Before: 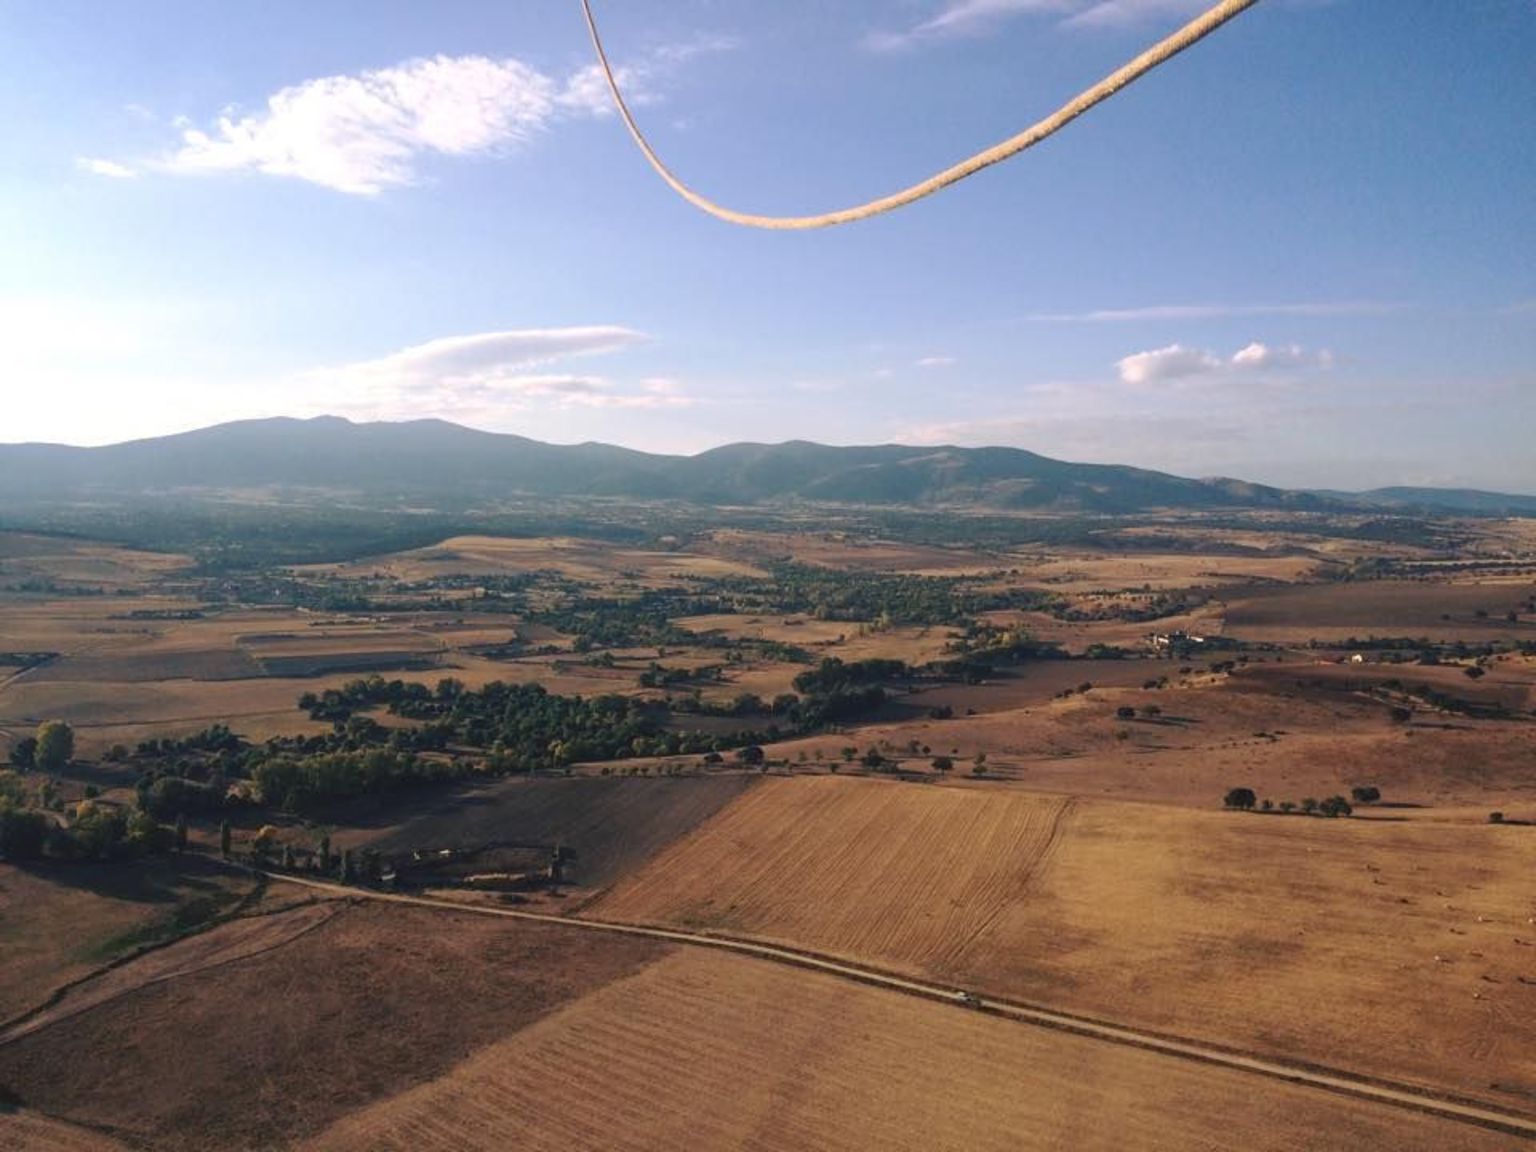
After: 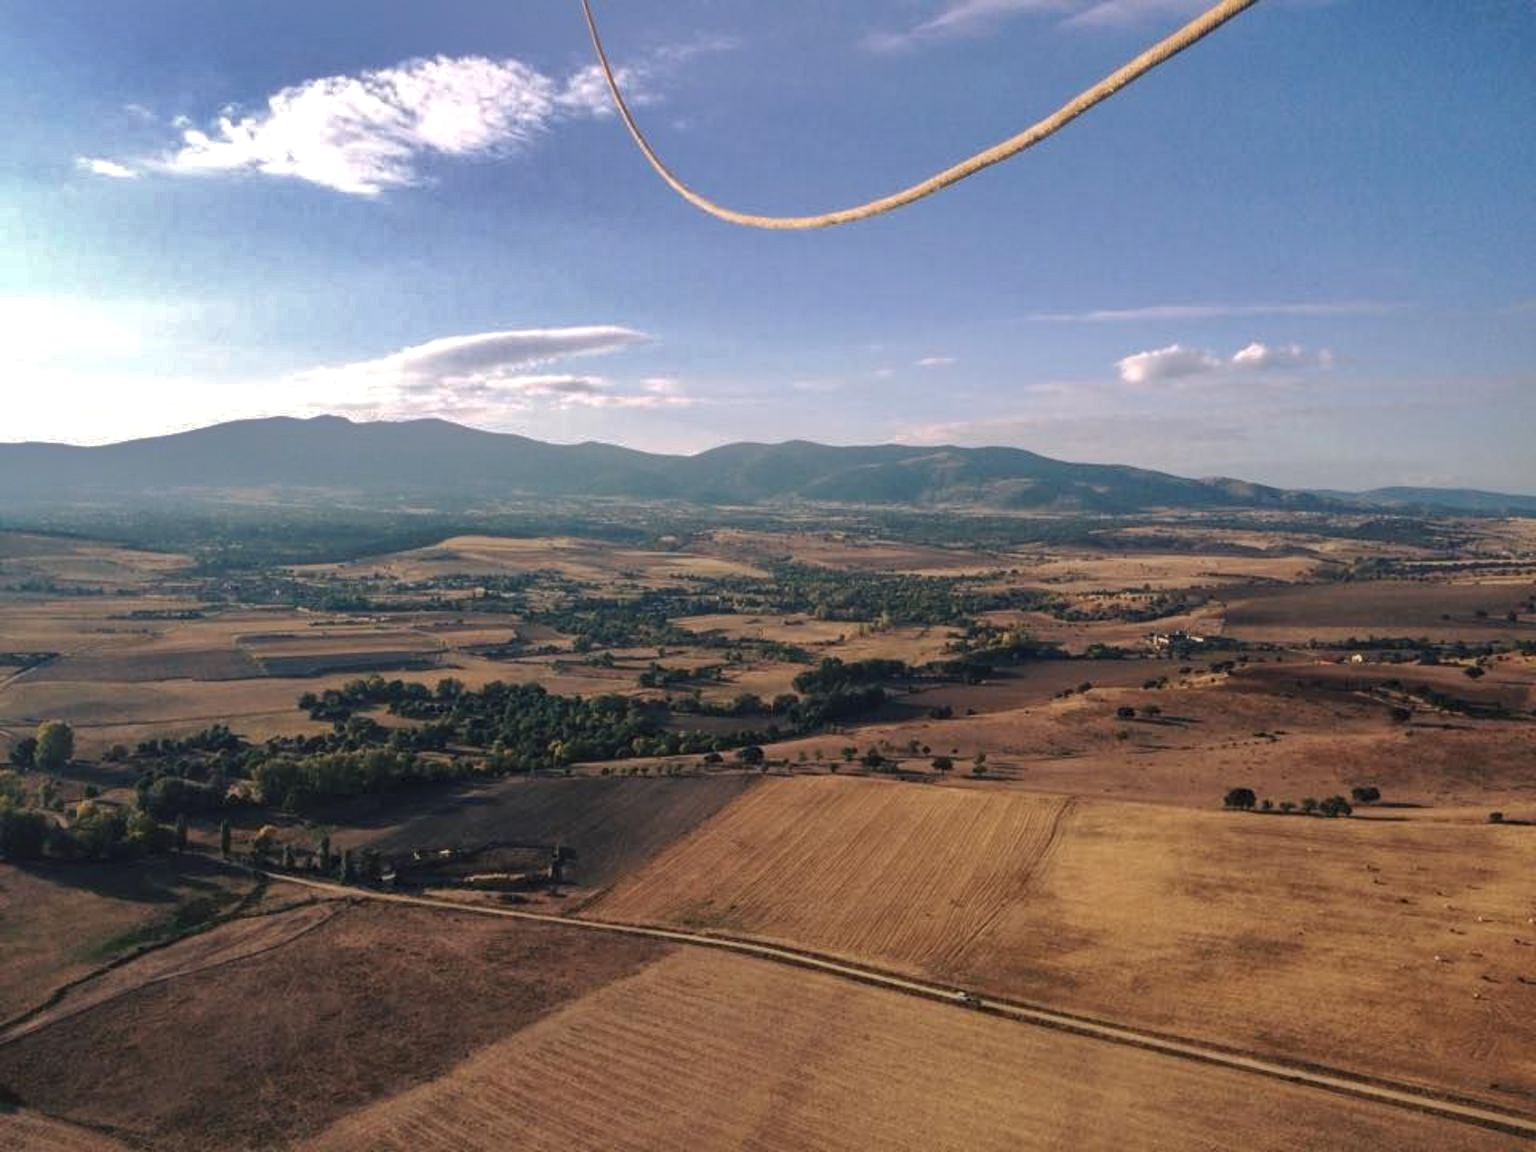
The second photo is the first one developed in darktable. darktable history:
shadows and highlights: shadows 25, highlights -70
local contrast: on, module defaults
